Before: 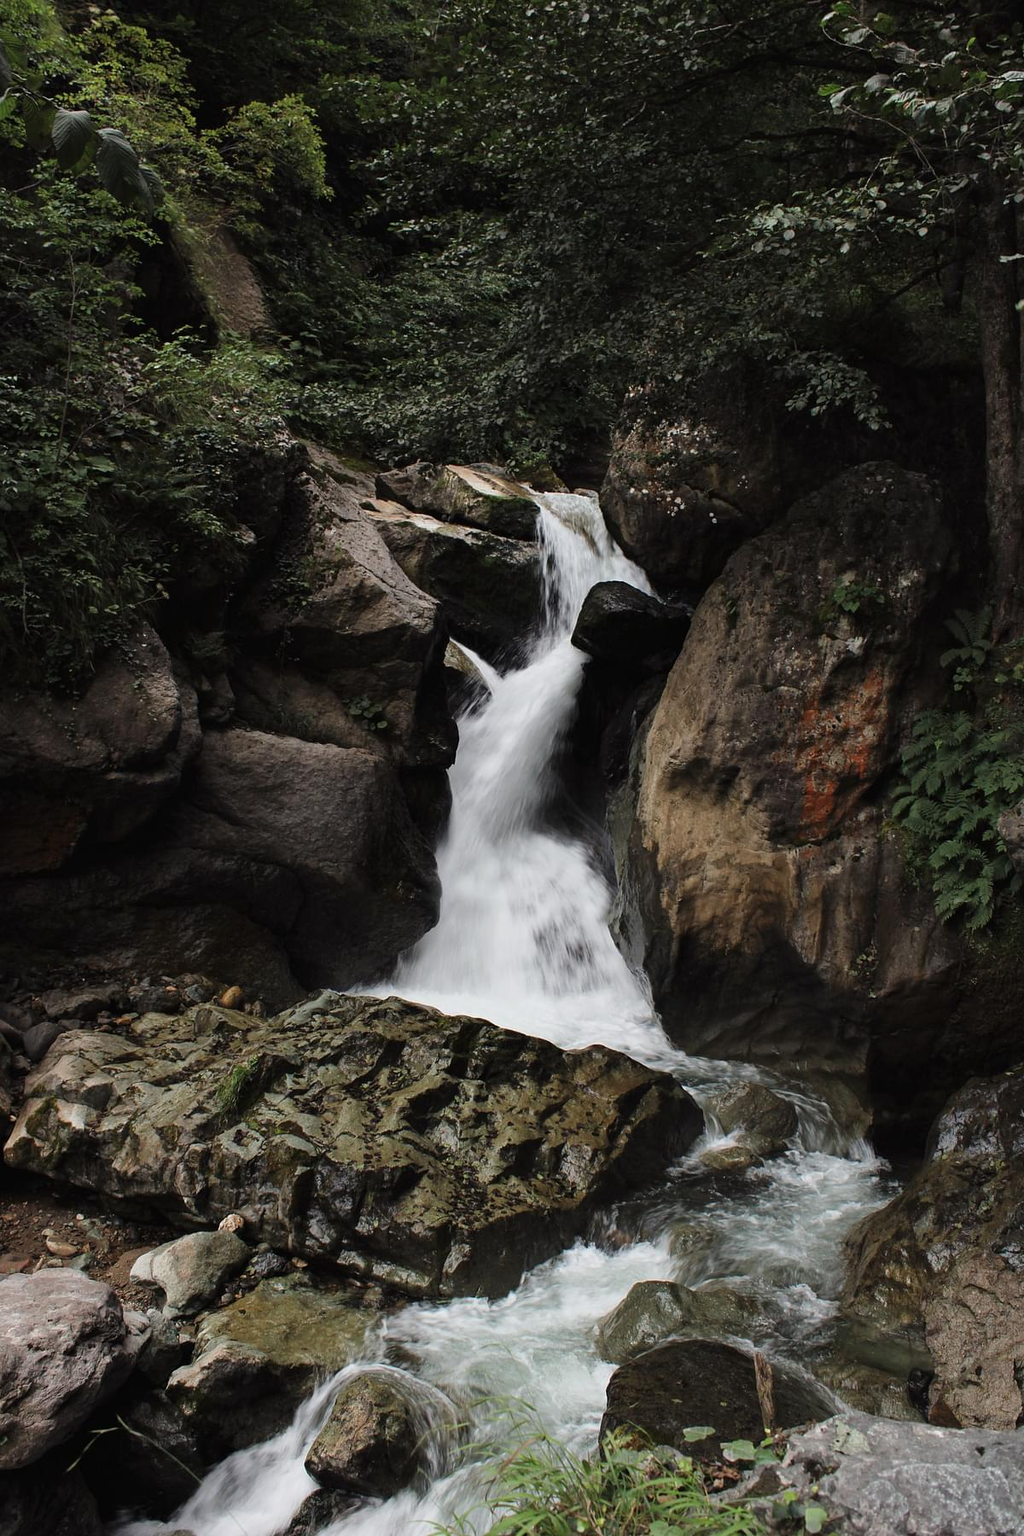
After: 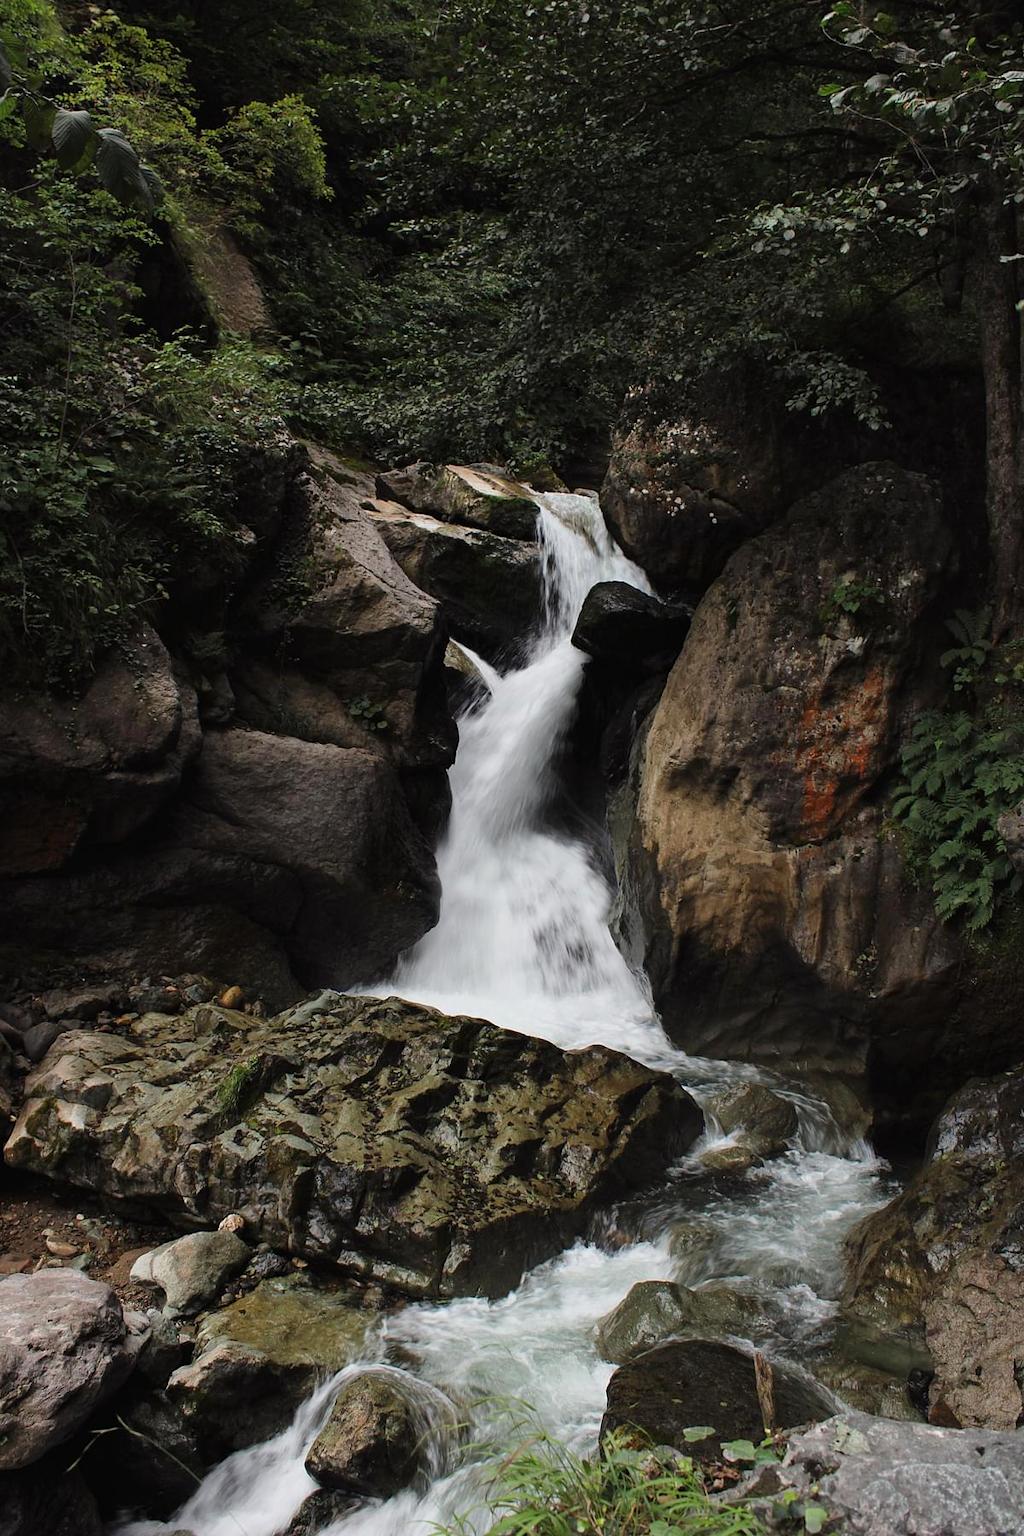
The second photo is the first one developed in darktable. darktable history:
color balance rgb: linear chroma grading › global chroma 0.565%, perceptual saturation grading › global saturation 10.028%
